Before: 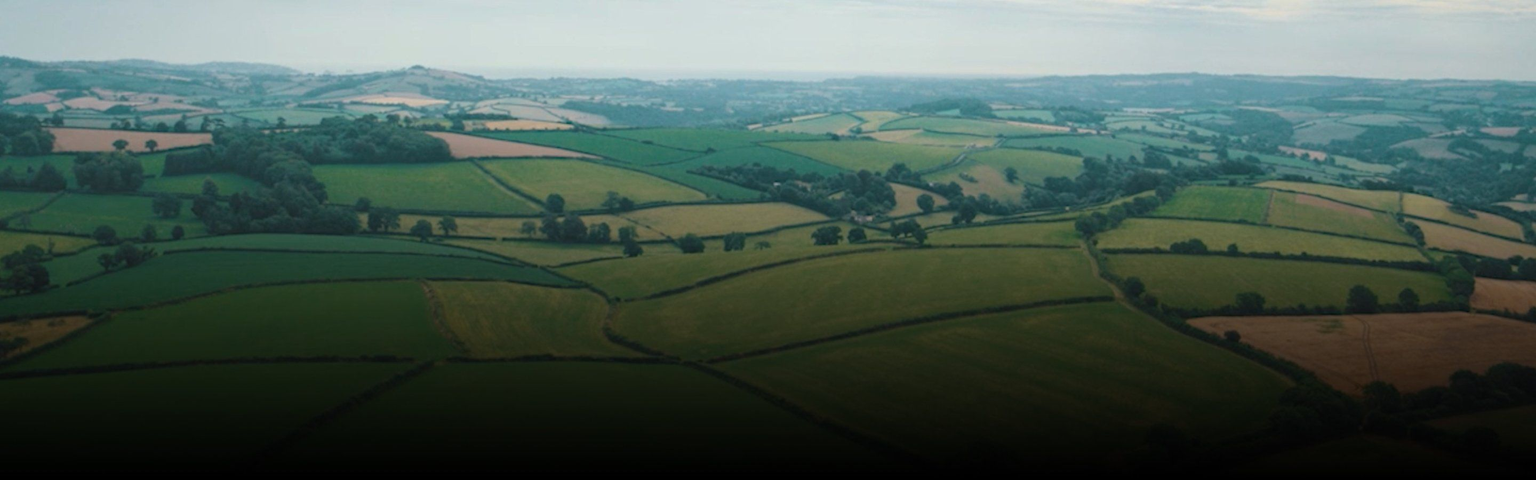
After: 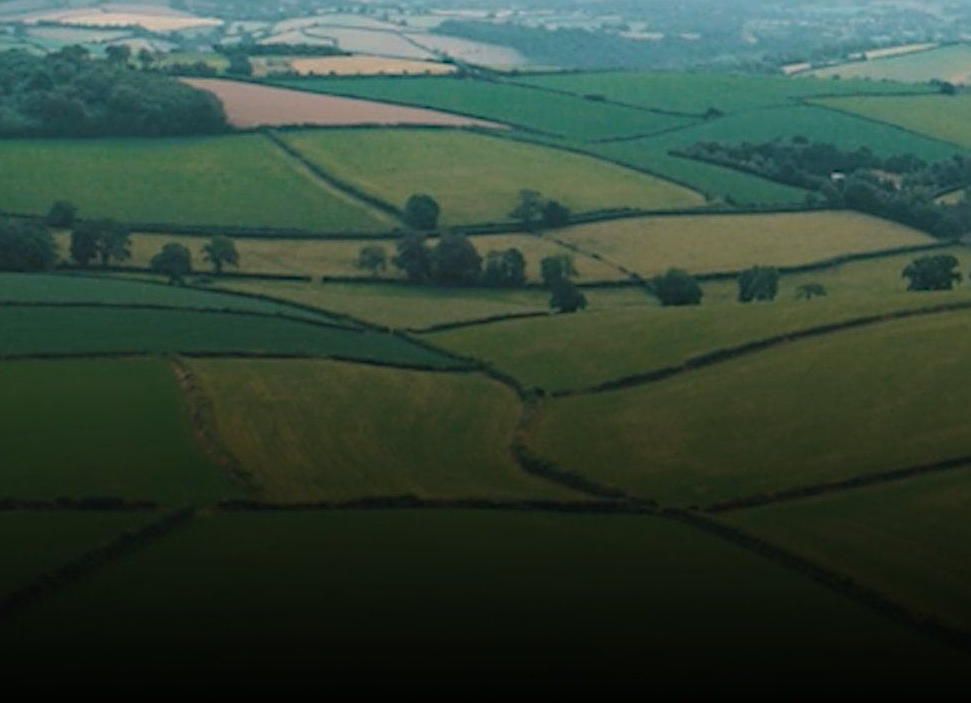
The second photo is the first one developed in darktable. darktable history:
crop and rotate: left 21.499%, top 18.811%, right 44.775%, bottom 2.984%
sharpen: amount 0.594
